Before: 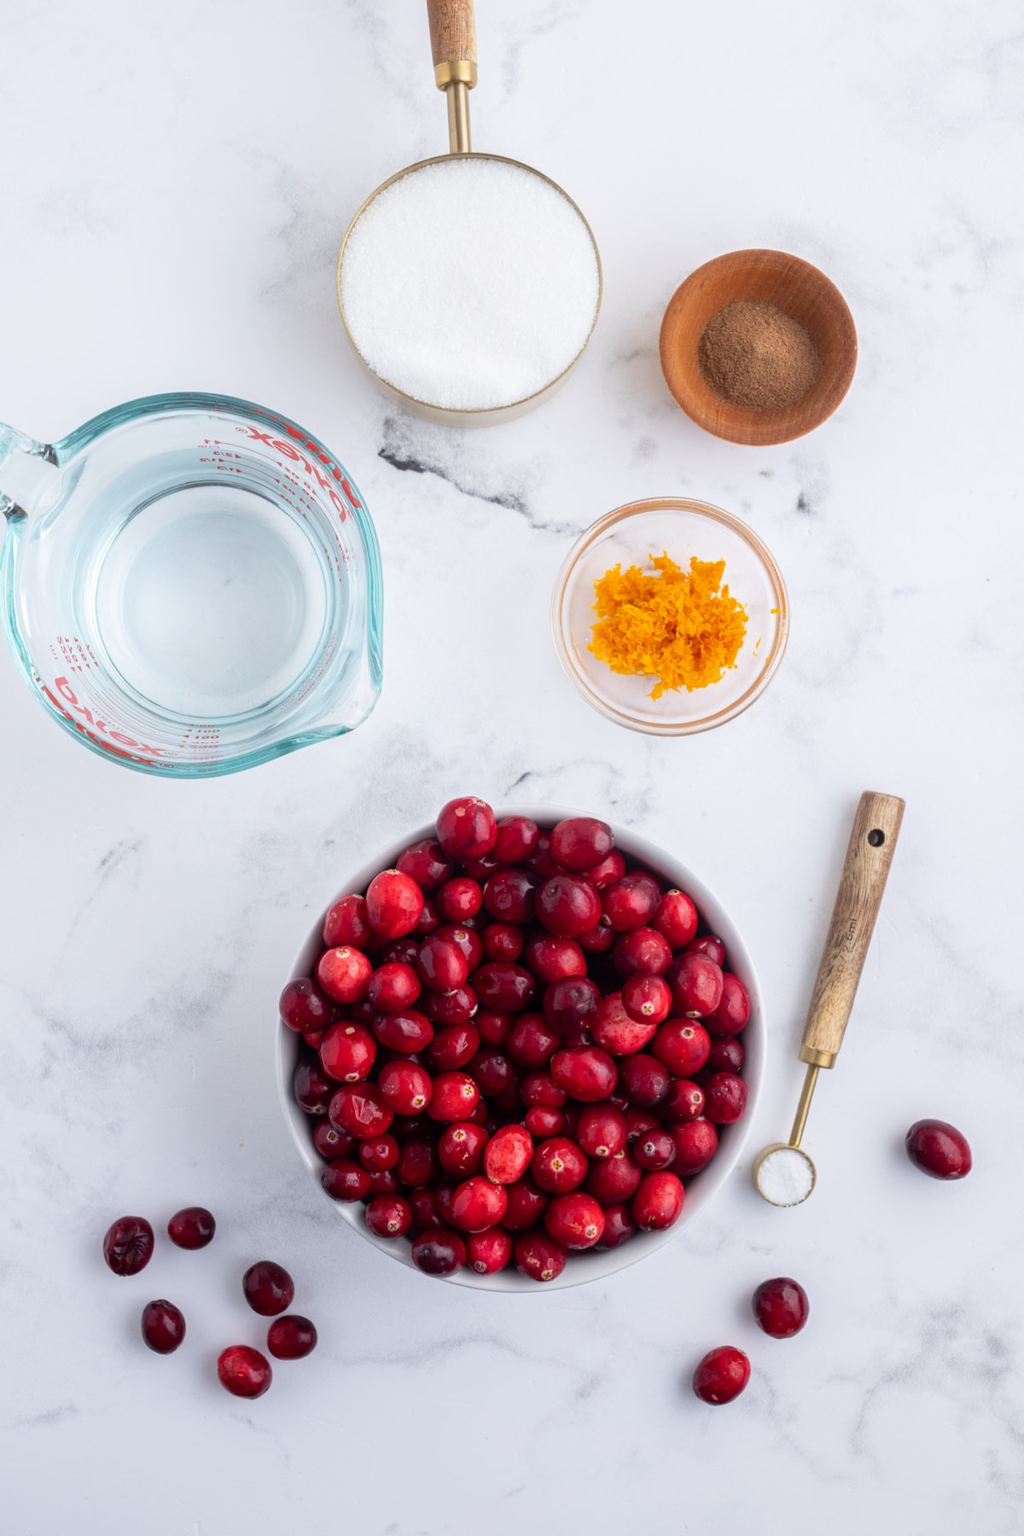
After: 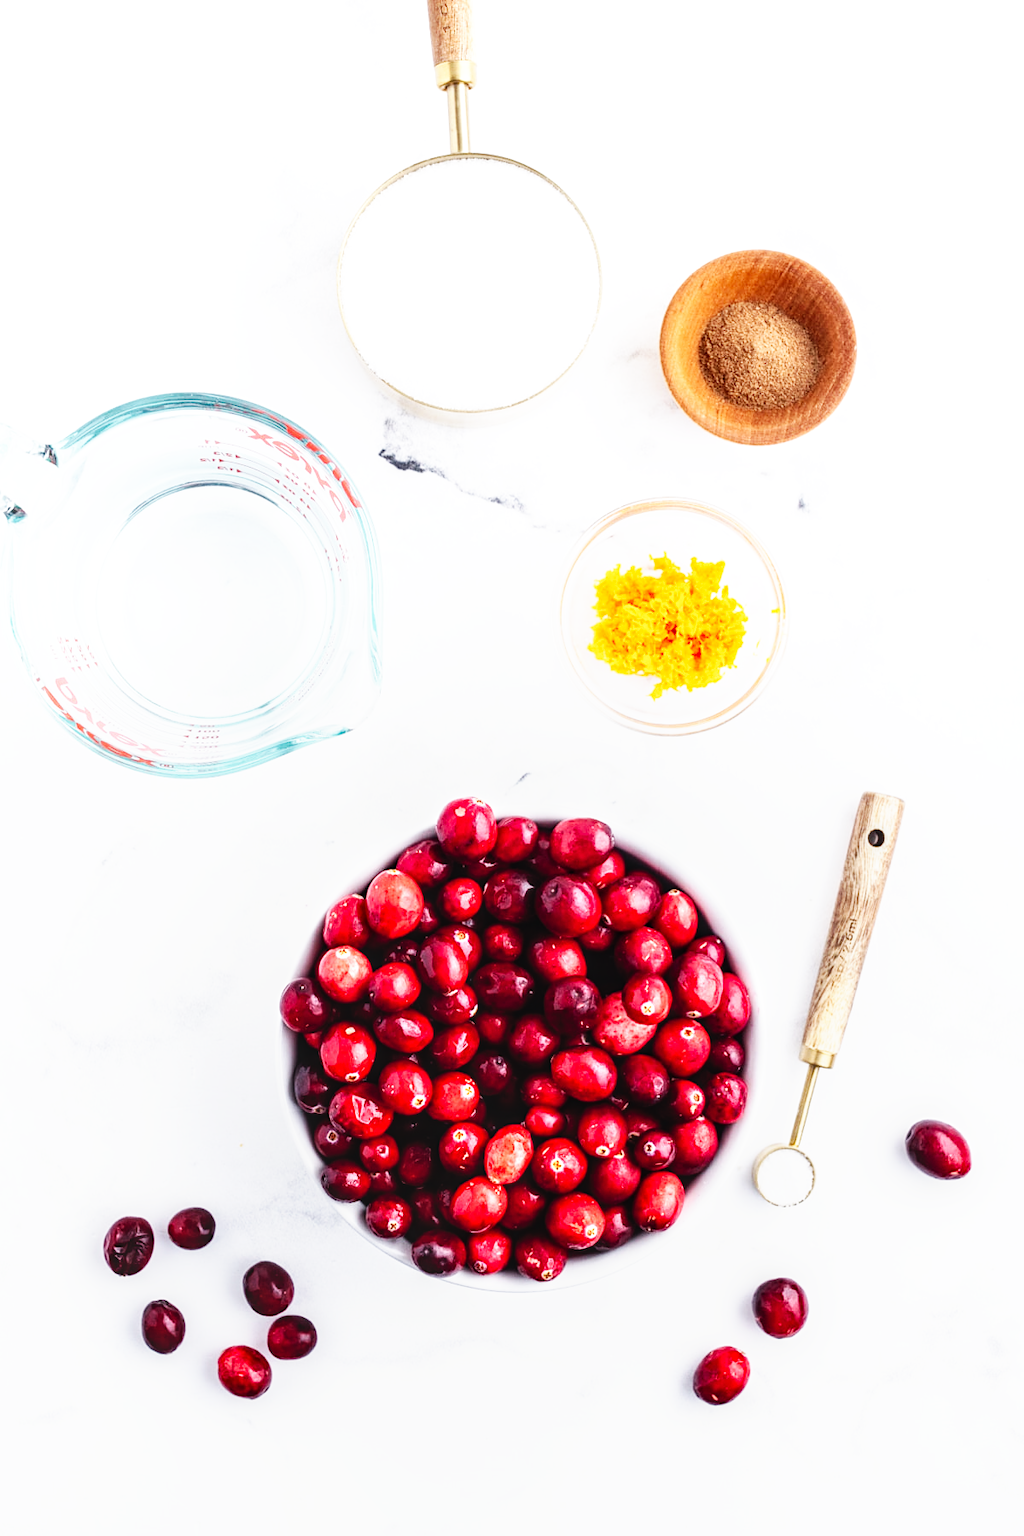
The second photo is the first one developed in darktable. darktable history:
local contrast: on, module defaults
base curve: curves: ch0 [(0, 0) (0.007, 0.004) (0.027, 0.03) (0.046, 0.07) (0.207, 0.54) (0.442, 0.872) (0.673, 0.972) (1, 1)], preserve colors none
sharpen: amount 0.2
tone equalizer: -8 EV -0.417 EV, -7 EV -0.389 EV, -6 EV -0.333 EV, -5 EV -0.222 EV, -3 EV 0.222 EV, -2 EV 0.333 EV, -1 EV 0.389 EV, +0 EV 0.417 EV, edges refinement/feathering 500, mask exposure compensation -1.57 EV, preserve details no
